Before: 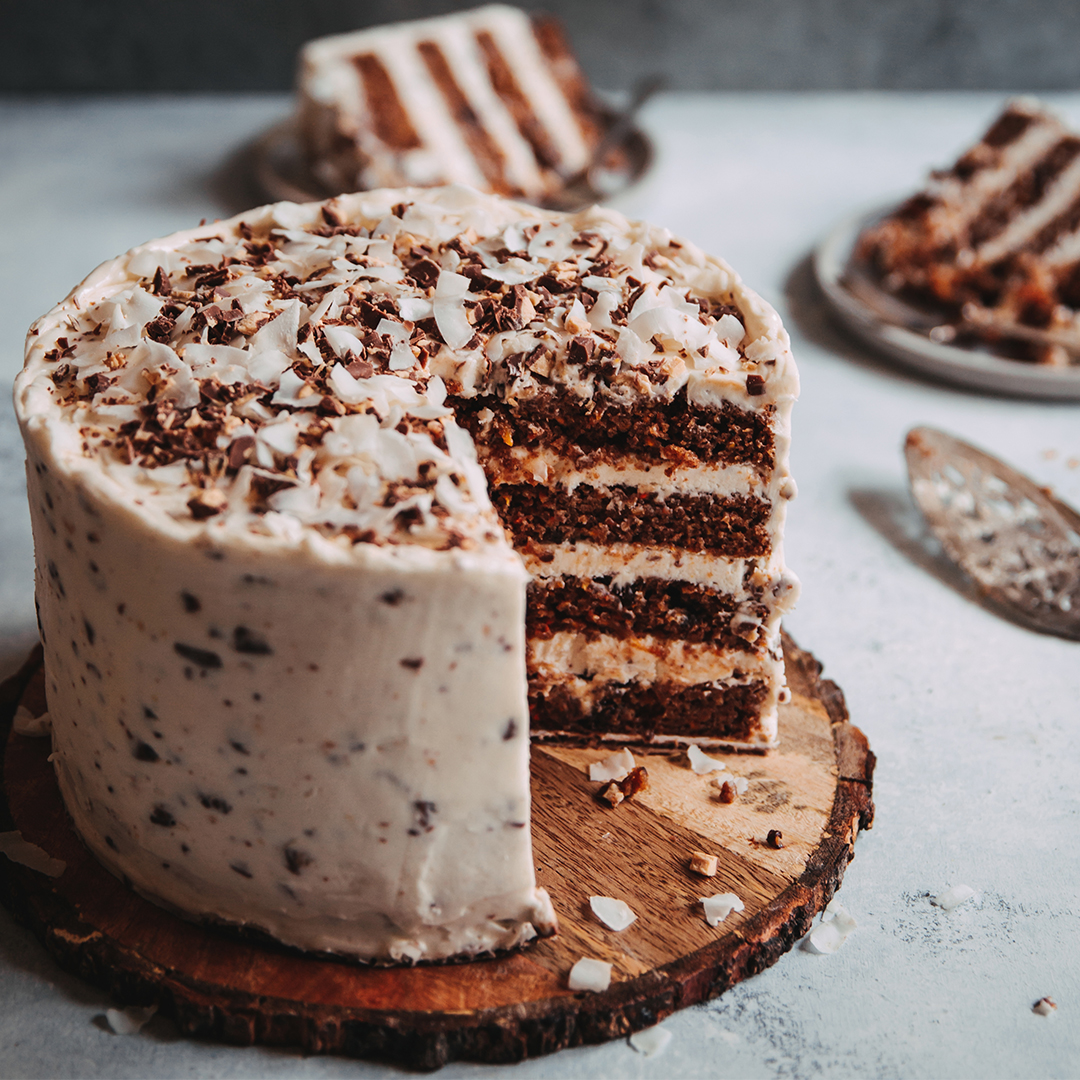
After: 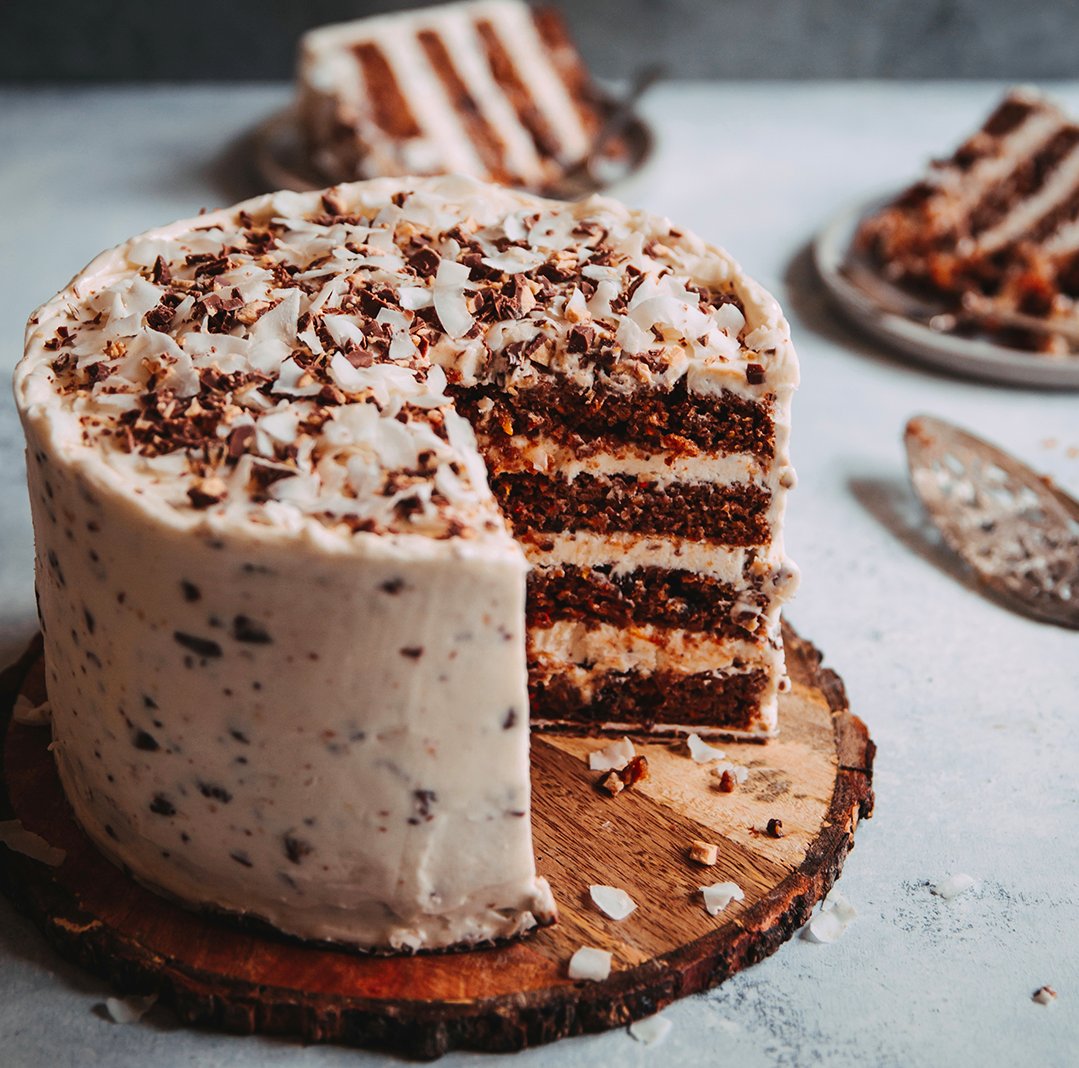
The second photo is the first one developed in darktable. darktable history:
crop: top 1.049%, right 0.001%
contrast brightness saturation: contrast 0.04, saturation 0.16
